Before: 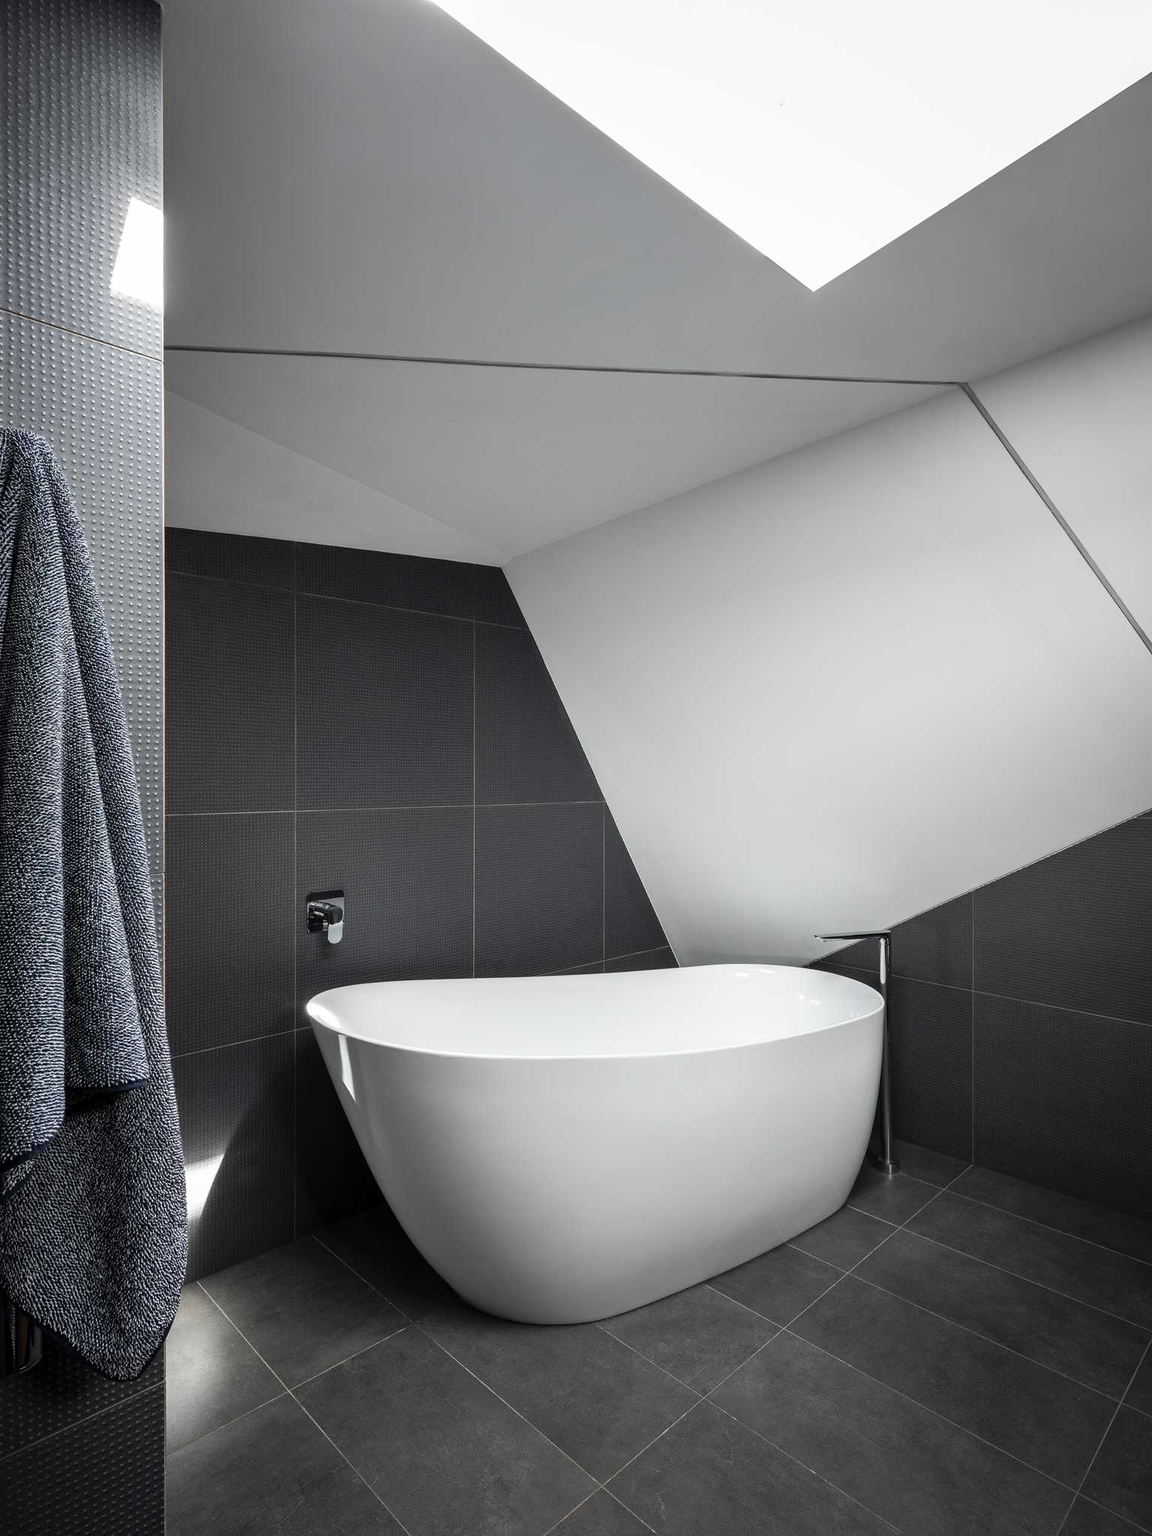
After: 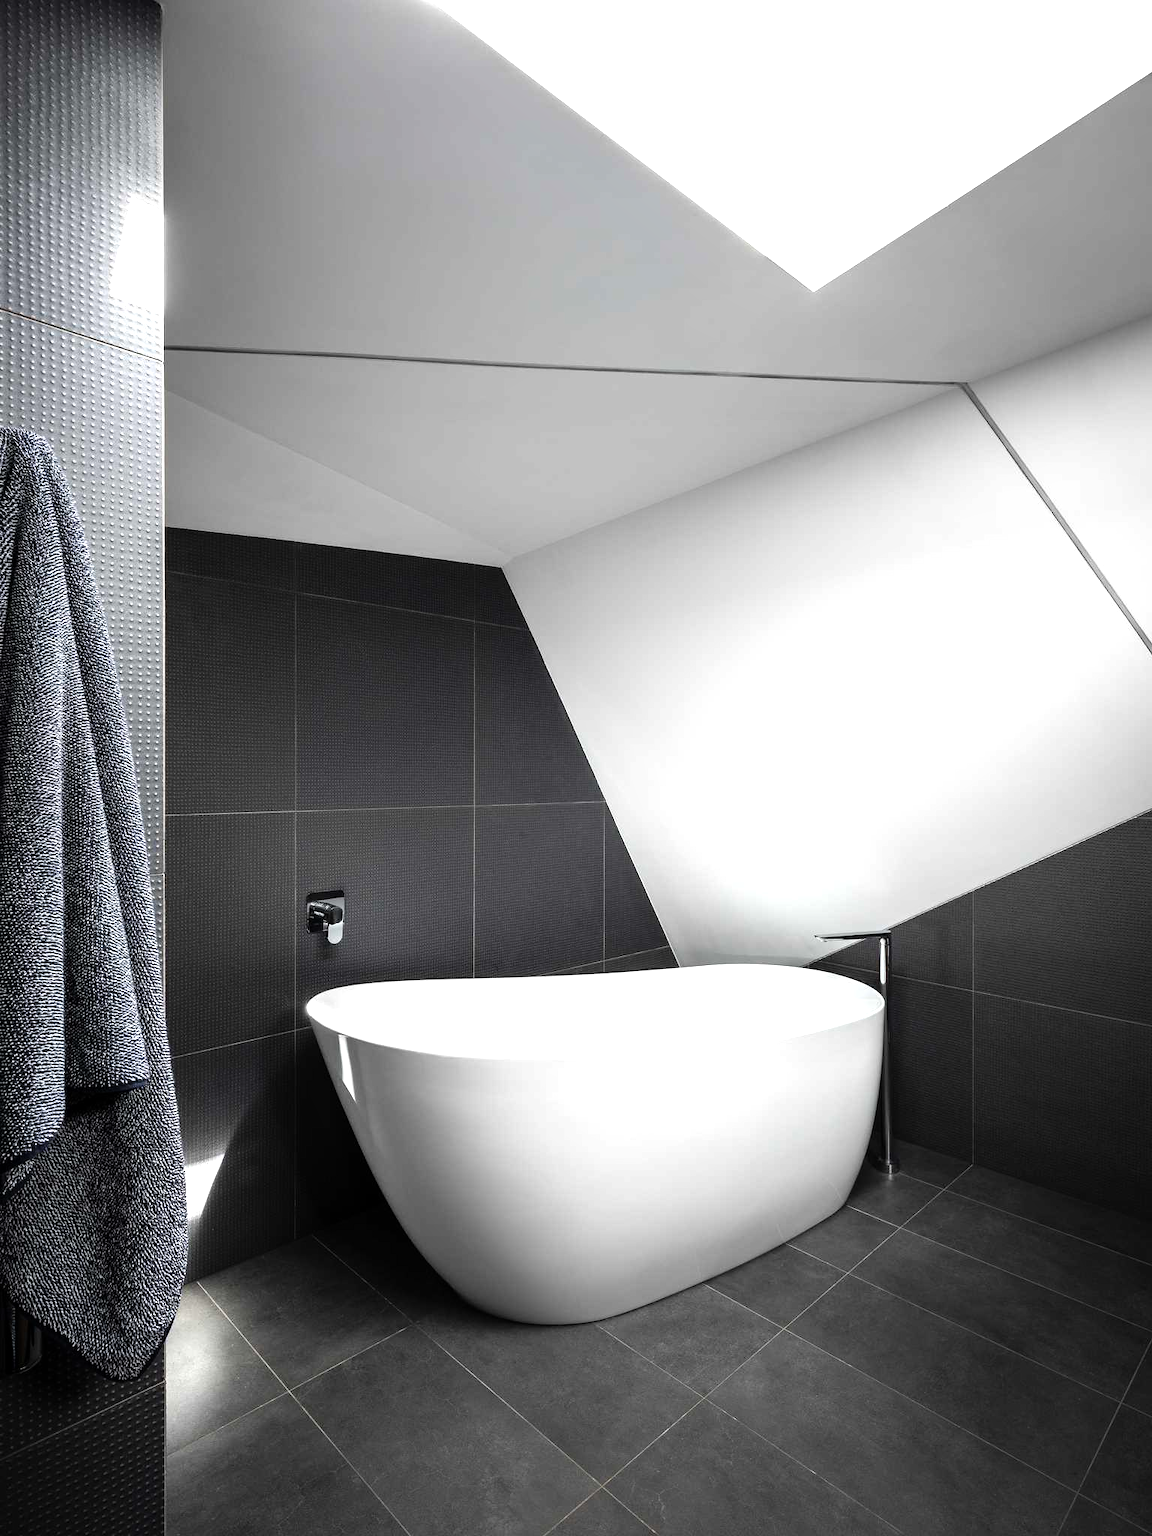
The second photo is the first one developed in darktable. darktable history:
tone equalizer: -8 EV -0.758 EV, -7 EV -0.666 EV, -6 EV -0.57 EV, -5 EV -0.396 EV, -3 EV 0.388 EV, -2 EV 0.6 EV, -1 EV 0.69 EV, +0 EV 0.765 EV, mask exposure compensation -0.509 EV
